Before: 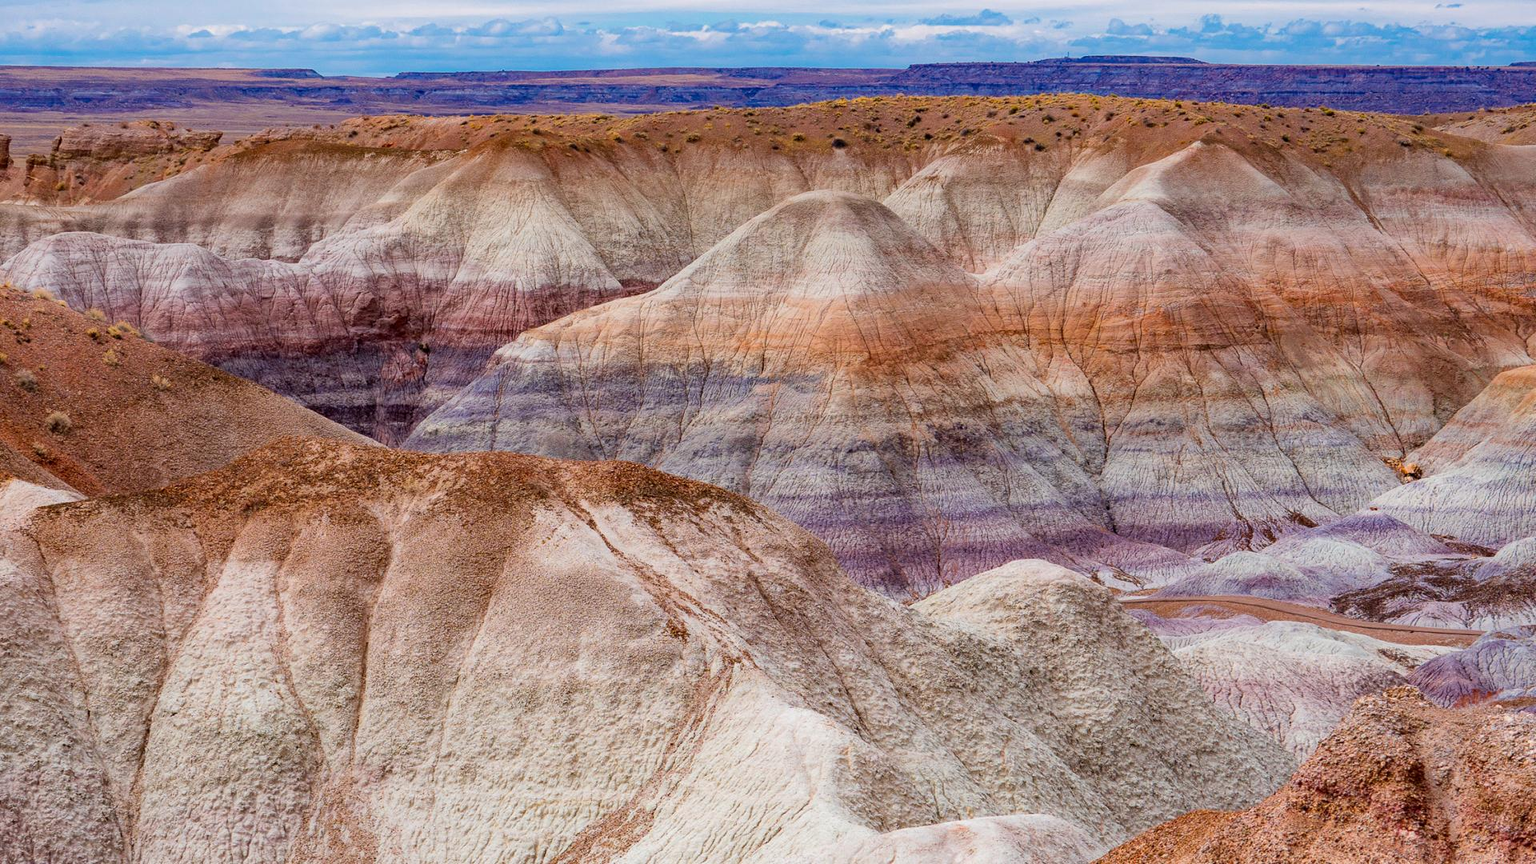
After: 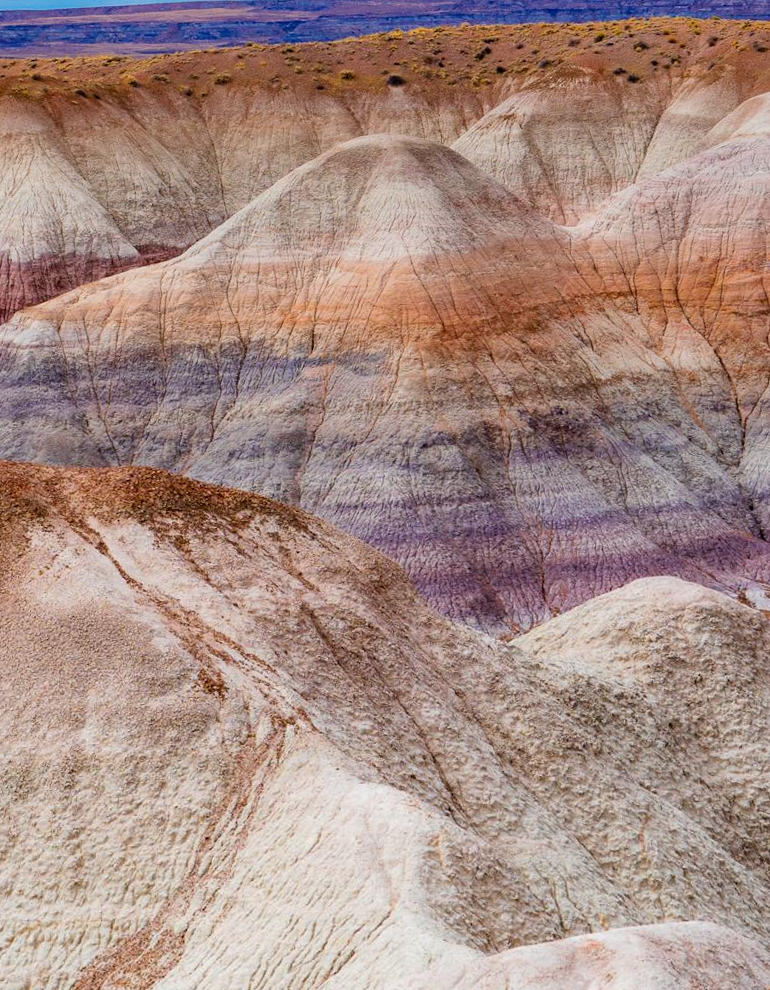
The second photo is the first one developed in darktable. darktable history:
crop: left 33.452%, top 6.025%, right 23.155%
rotate and perspective: rotation -1.68°, lens shift (vertical) -0.146, crop left 0.049, crop right 0.912, crop top 0.032, crop bottom 0.96
